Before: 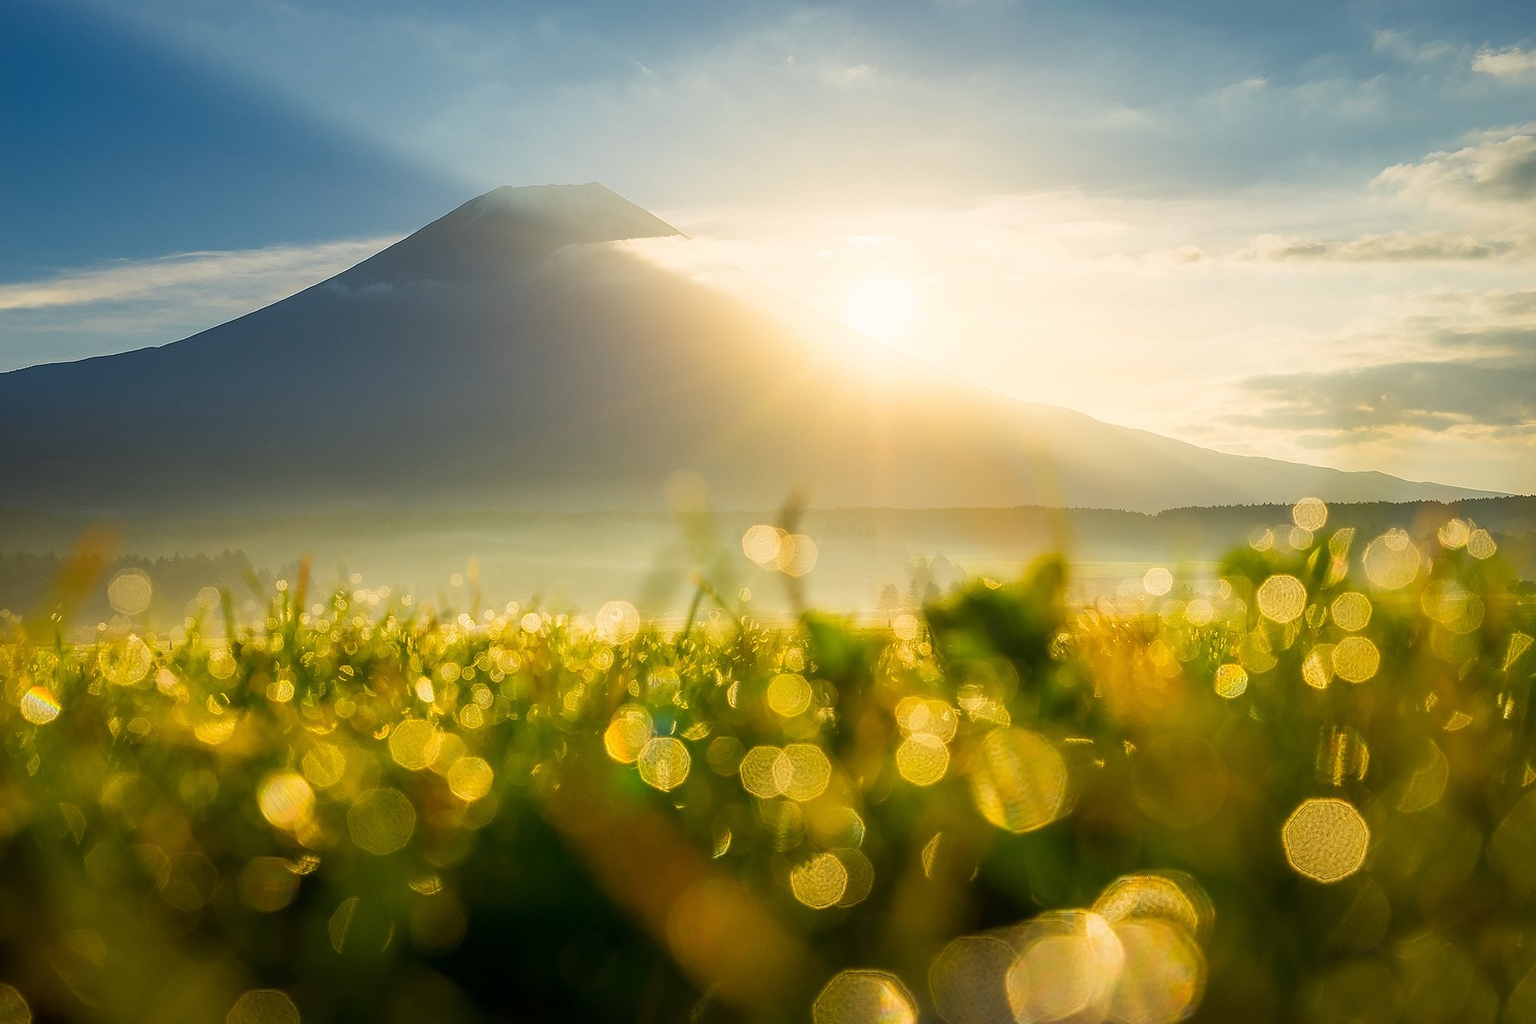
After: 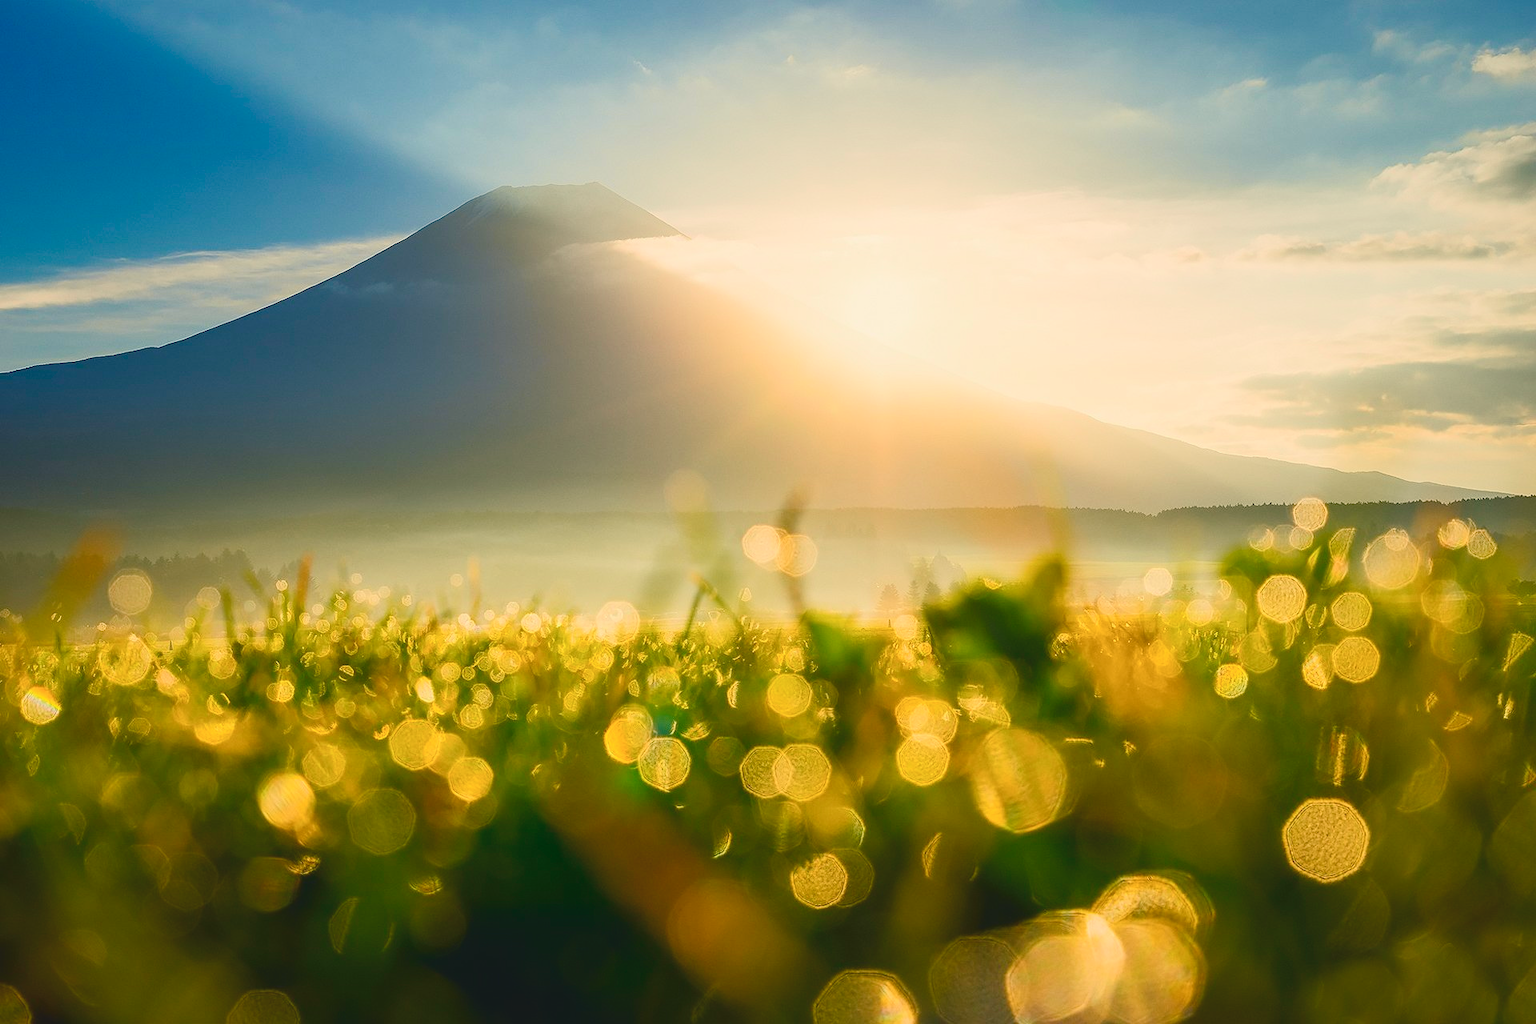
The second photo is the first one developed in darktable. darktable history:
tone curve: curves: ch0 [(0, 0.045) (0.155, 0.169) (0.46, 0.466) (0.751, 0.788) (1, 0.961)]; ch1 [(0, 0) (0.43, 0.408) (0.472, 0.469) (0.505, 0.503) (0.553, 0.563) (0.592, 0.581) (0.631, 0.625) (1, 1)]; ch2 [(0, 0) (0.505, 0.495) (0.55, 0.557) (0.583, 0.573) (1, 1)], color space Lab, independent channels, preserve colors none
color balance rgb: shadows lift › chroma 2%, shadows lift › hue 219.6°, power › hue 313.2°, highlights gain › chroma 3%, highlights gain › hue 75.6°, global offset › luminance 0.5%, perceptual saturation grading › global saturation 15.33%, perceptual saturation grading › highlights -19.33%, perceptual saturation grading › shadows 20%, global vibrance 20%
